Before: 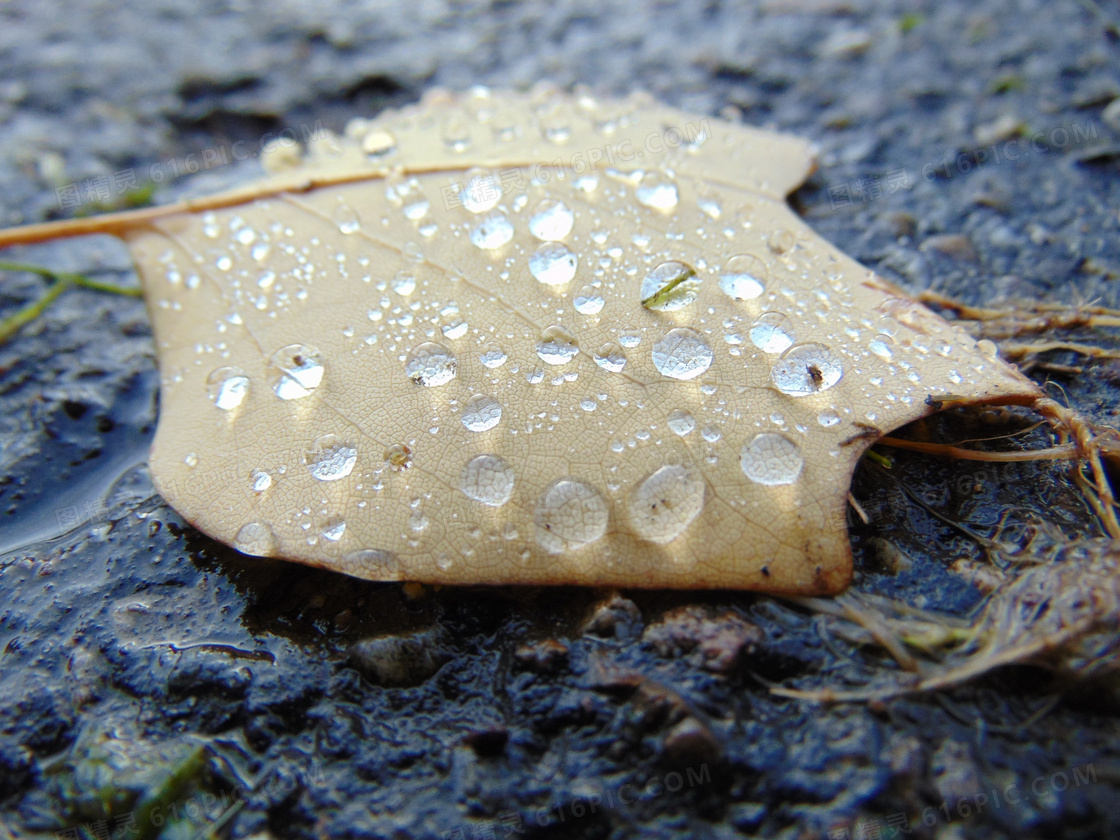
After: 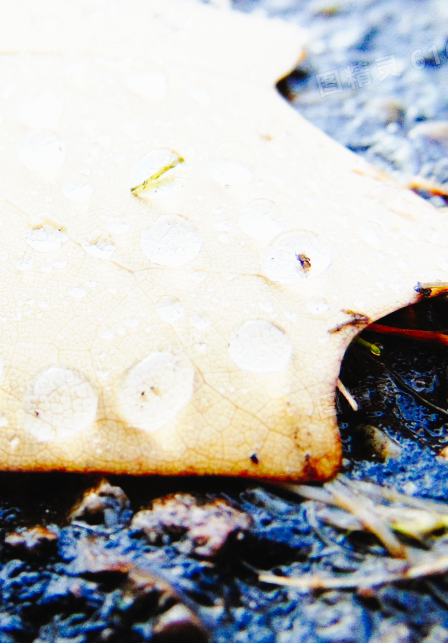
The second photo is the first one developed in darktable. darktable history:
base curve: curves: ch0 [(0, 0) (0.012, 0.01) (0.073, 0.168) (0.31, 0.711) (0.645, 0.957) (1, 1)], preserve colors none
crop: left 45.714%, top 13.527%, right 14.207%, bottom 9.811%
tone curve: curves: ch0 [(0, 0.014) (0.12, 0.096) (0.386, 0.49) (0.54, 0.684) (0.751, 0.855) (0.89, 0.943) (0.998, 0.989)]; ch1 [(0, 0) (0.133, 0.099) (0.437, 0.41) (0.5, 0.5) (0.517, 0.536) (0.548, 0.575) (0.582, 0.639) (0.627, 0.692) (0.836, 0.868) (1, 1)]; ch2 [(0, 0) (0.374, 0.341) (0.456, 0.443) (0.478, 0.49) (0.501, 0.5) (0.528, 0.538) (0.55, 0.6) (0.572, 0.633) (0.702, 0.775) (1, 1)], preserve colors none
